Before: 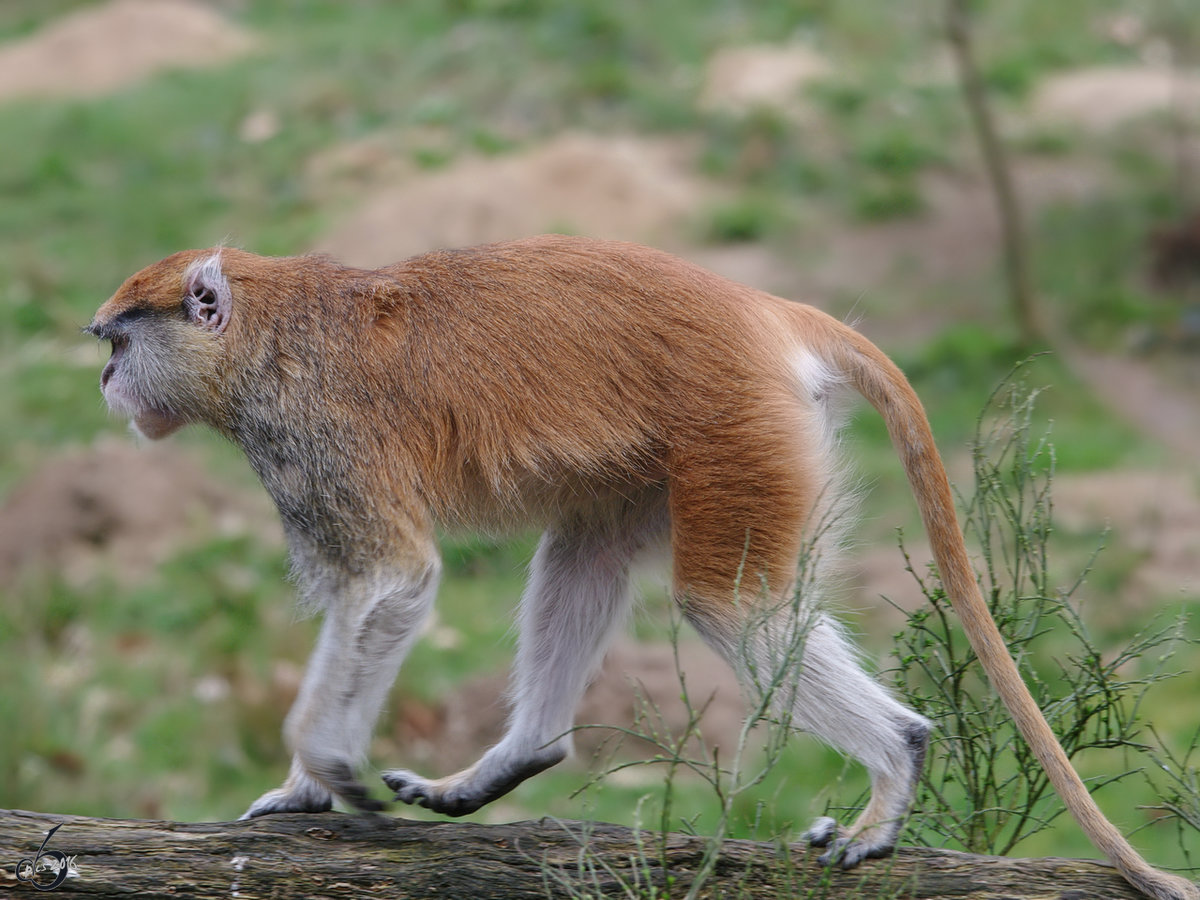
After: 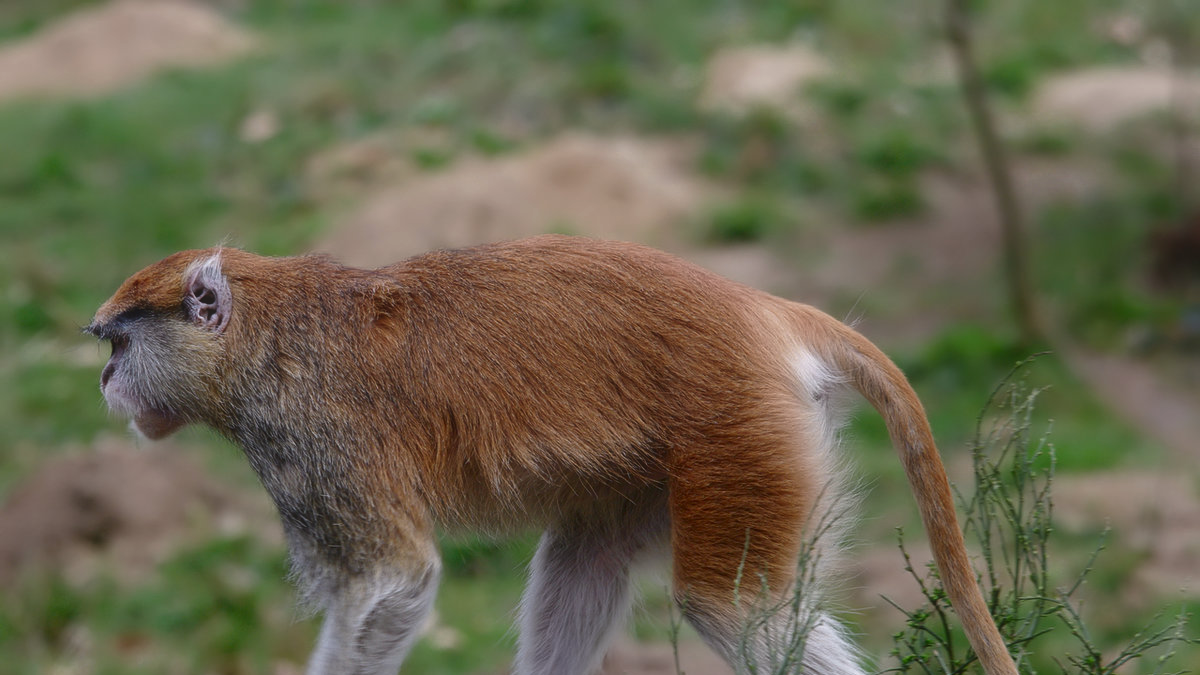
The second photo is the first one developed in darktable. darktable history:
contrast brightness saturation: brightness -0.197, saturation 0.079
haze removal: strength -0.096, compatibility mode true, adaptive false
crop: bottom 24.989%
